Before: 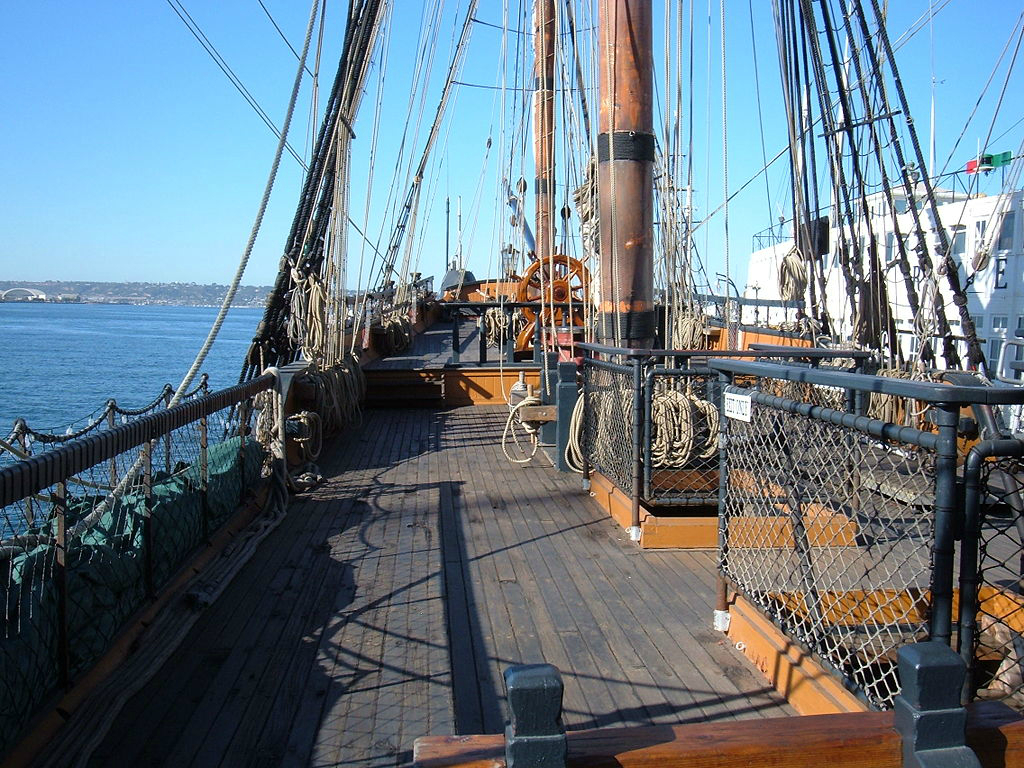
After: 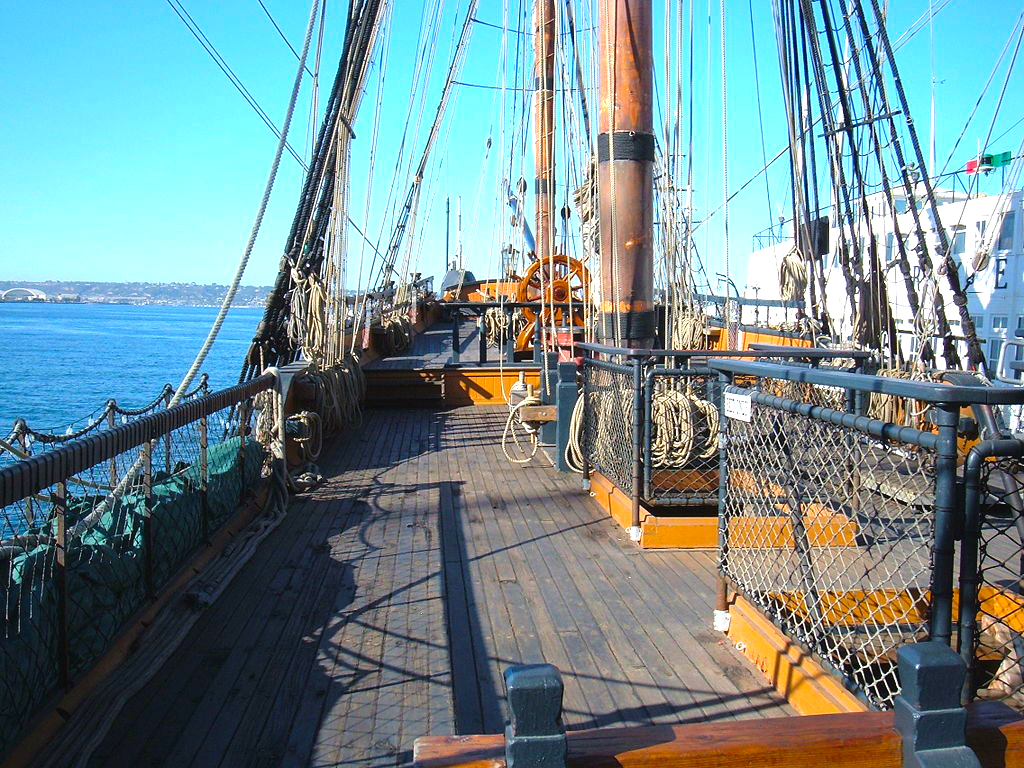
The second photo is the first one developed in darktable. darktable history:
exposure: black level correction -0.002, exposure 0.54 EV, compensate highlight preservation false
color balance rgb: perceptual saturation grading › global saturation 20%, global vibrance 20%
